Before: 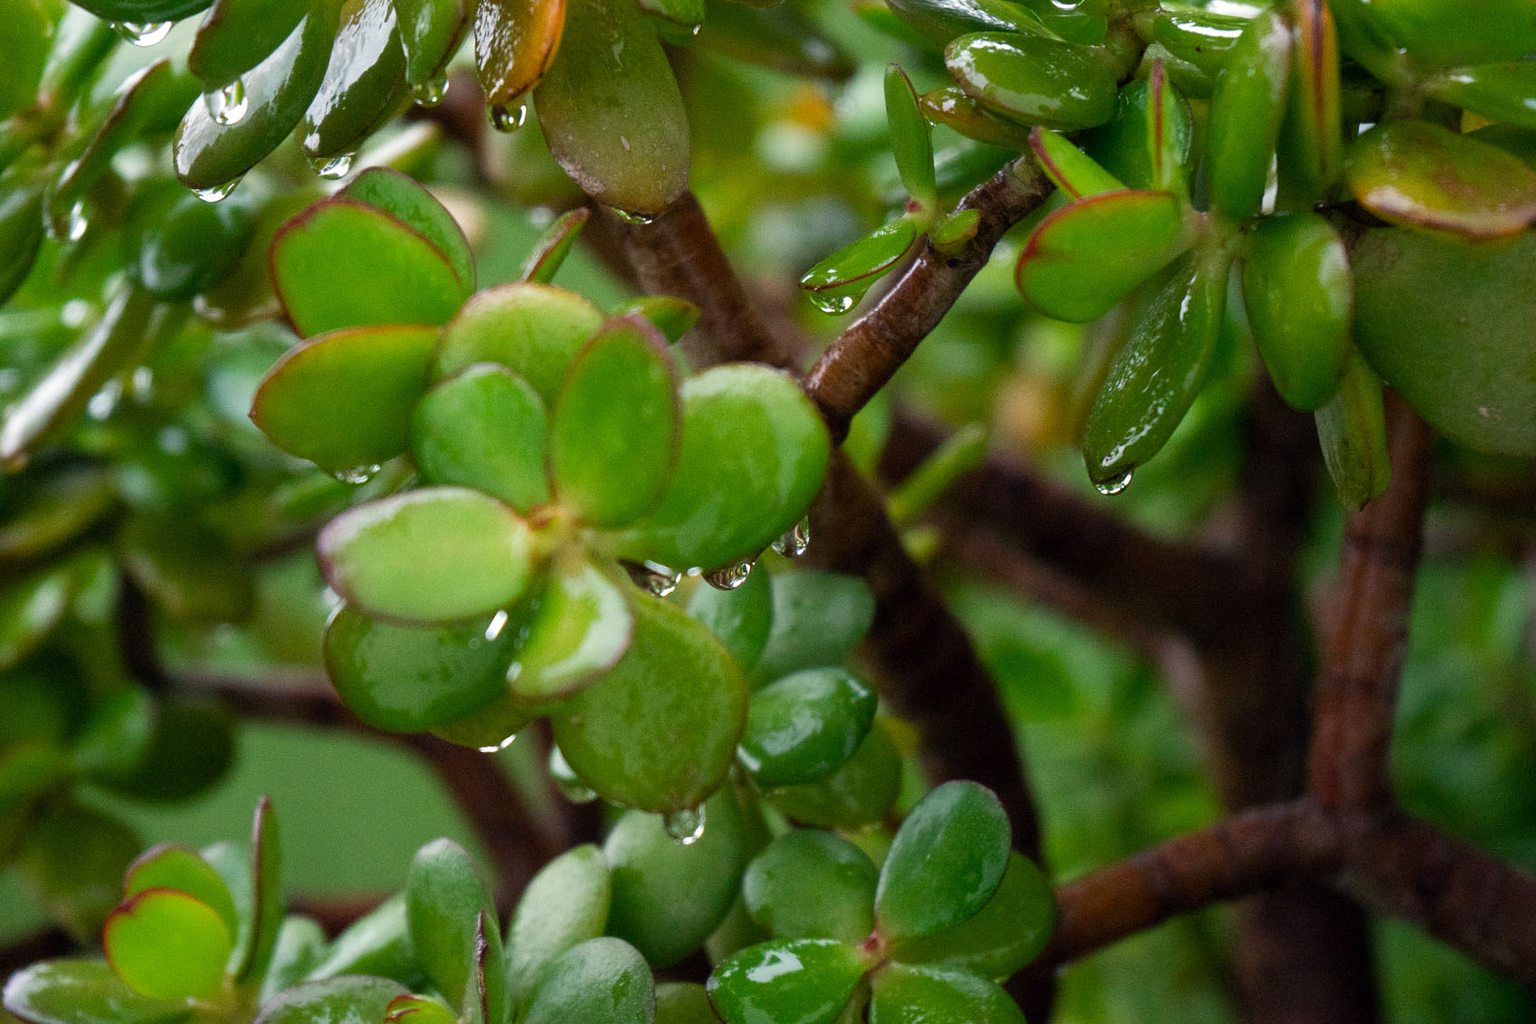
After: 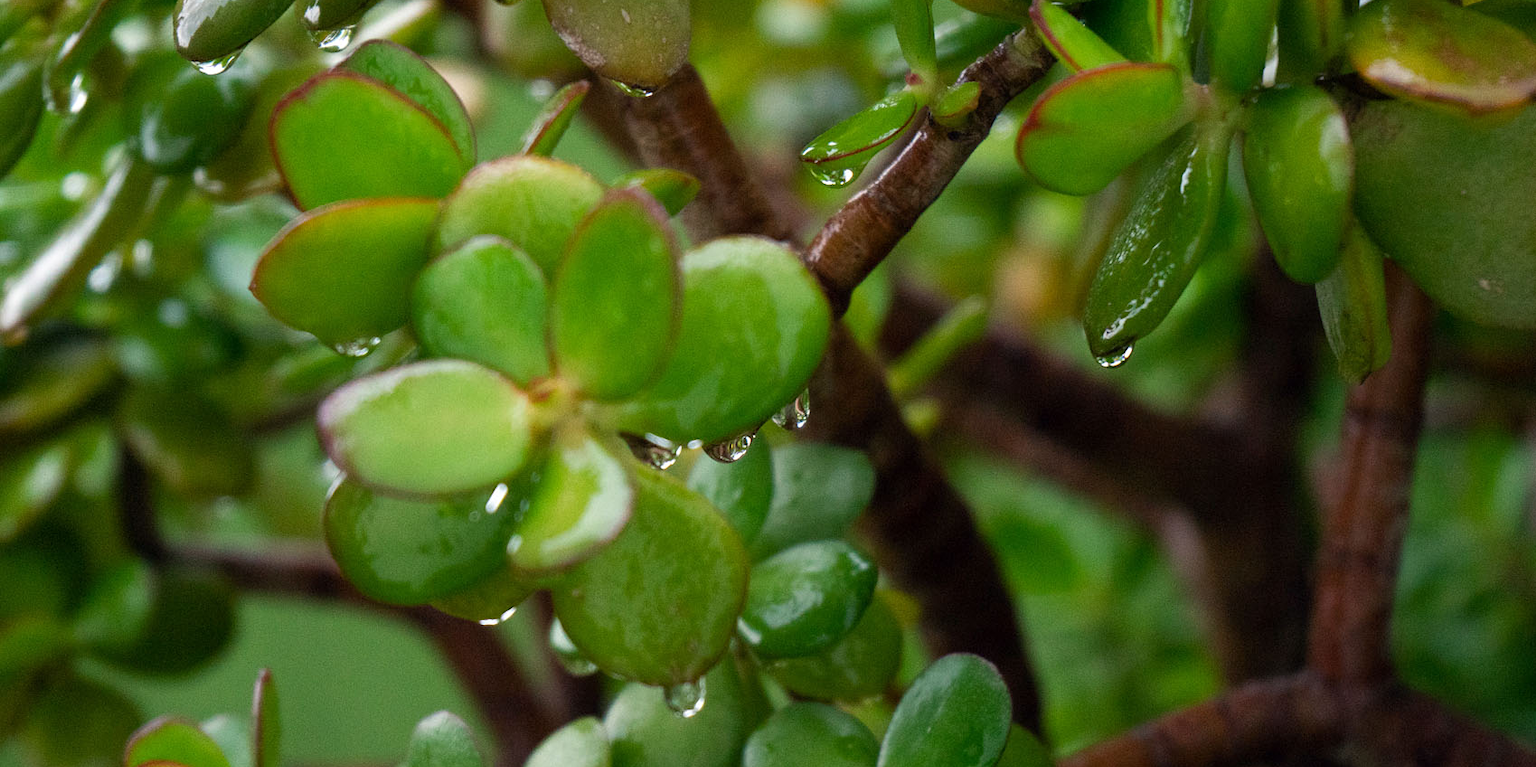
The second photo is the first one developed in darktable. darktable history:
white balance: red 1, blue 1
crop and rotate: top 12.5%, bottom 12.5%
